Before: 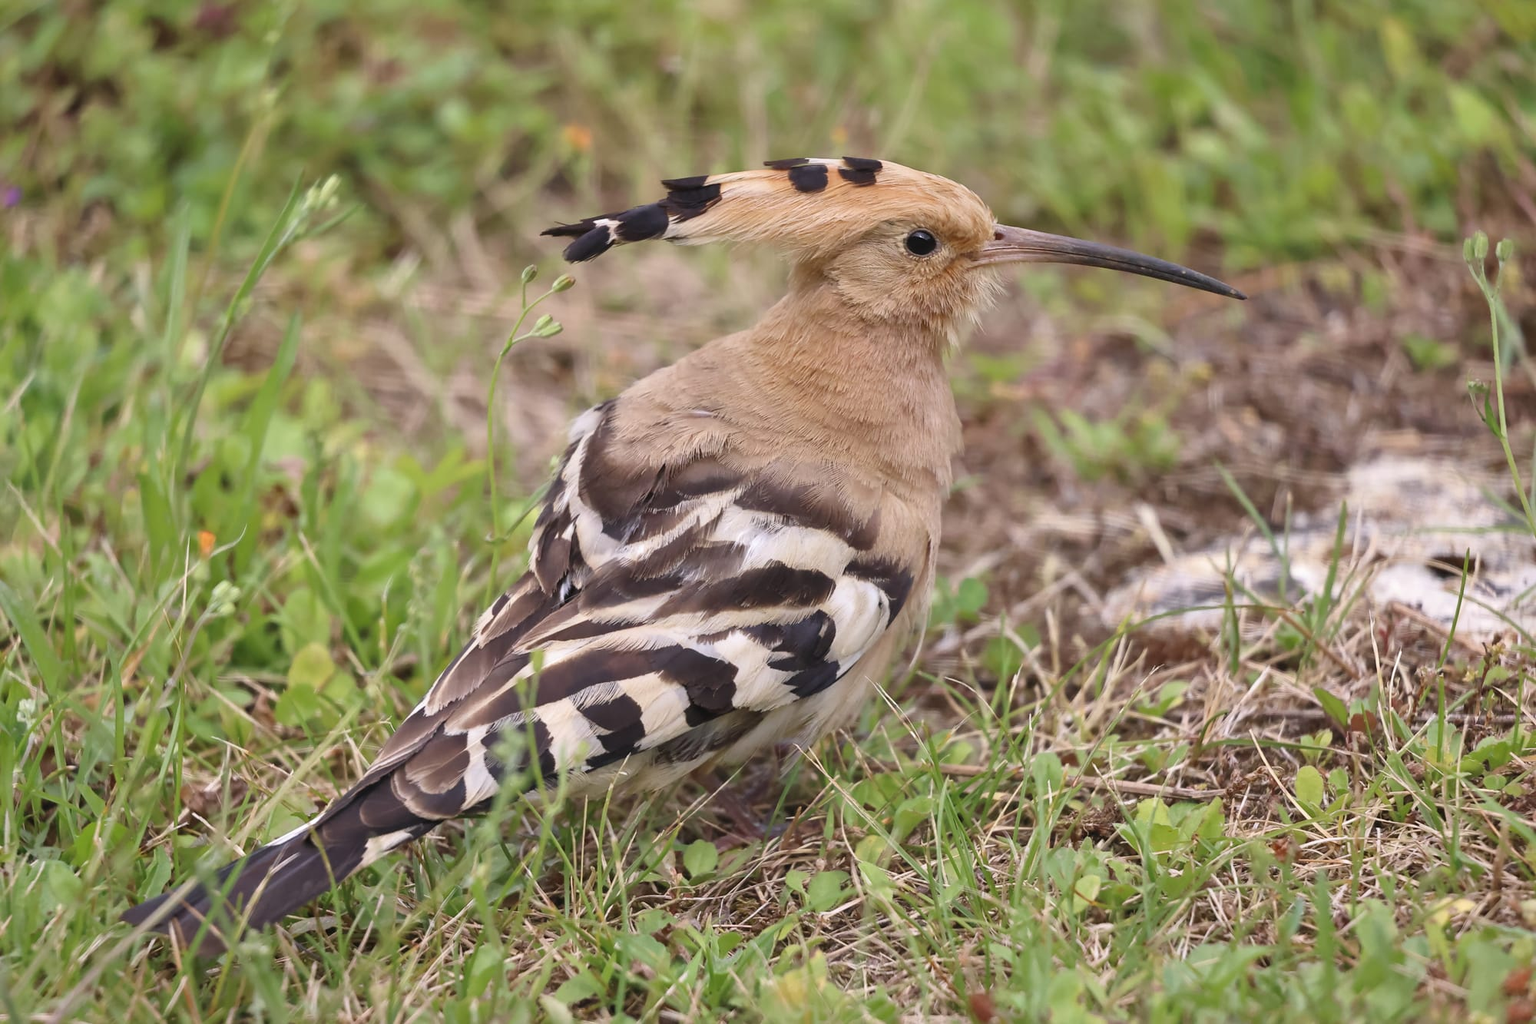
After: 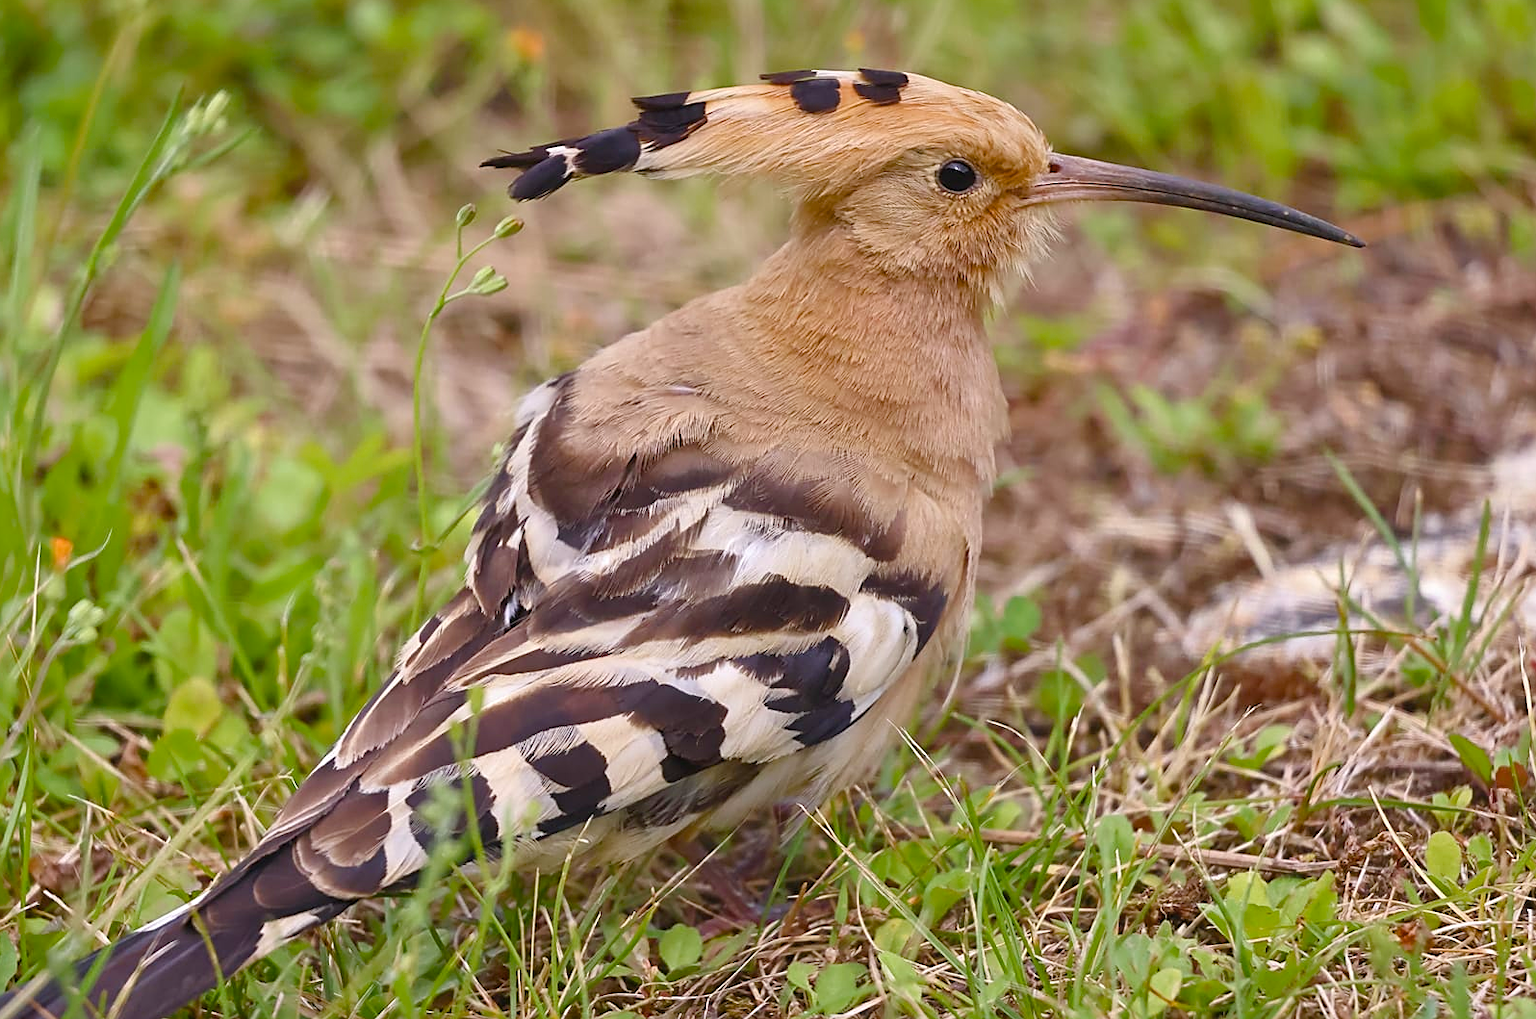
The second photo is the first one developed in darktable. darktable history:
crop and rotate: left 10.256%, top 10.001%, right 9.915%, bottom 10.508%
sharpen: on, module defaults
color balance rgb: perceptual saturation grading › global saturation 34.967%, perceptual saturation grading › highlights -29.8%, perceptual saturation grading › shadows 35.552%, global vibrance 19.374%
